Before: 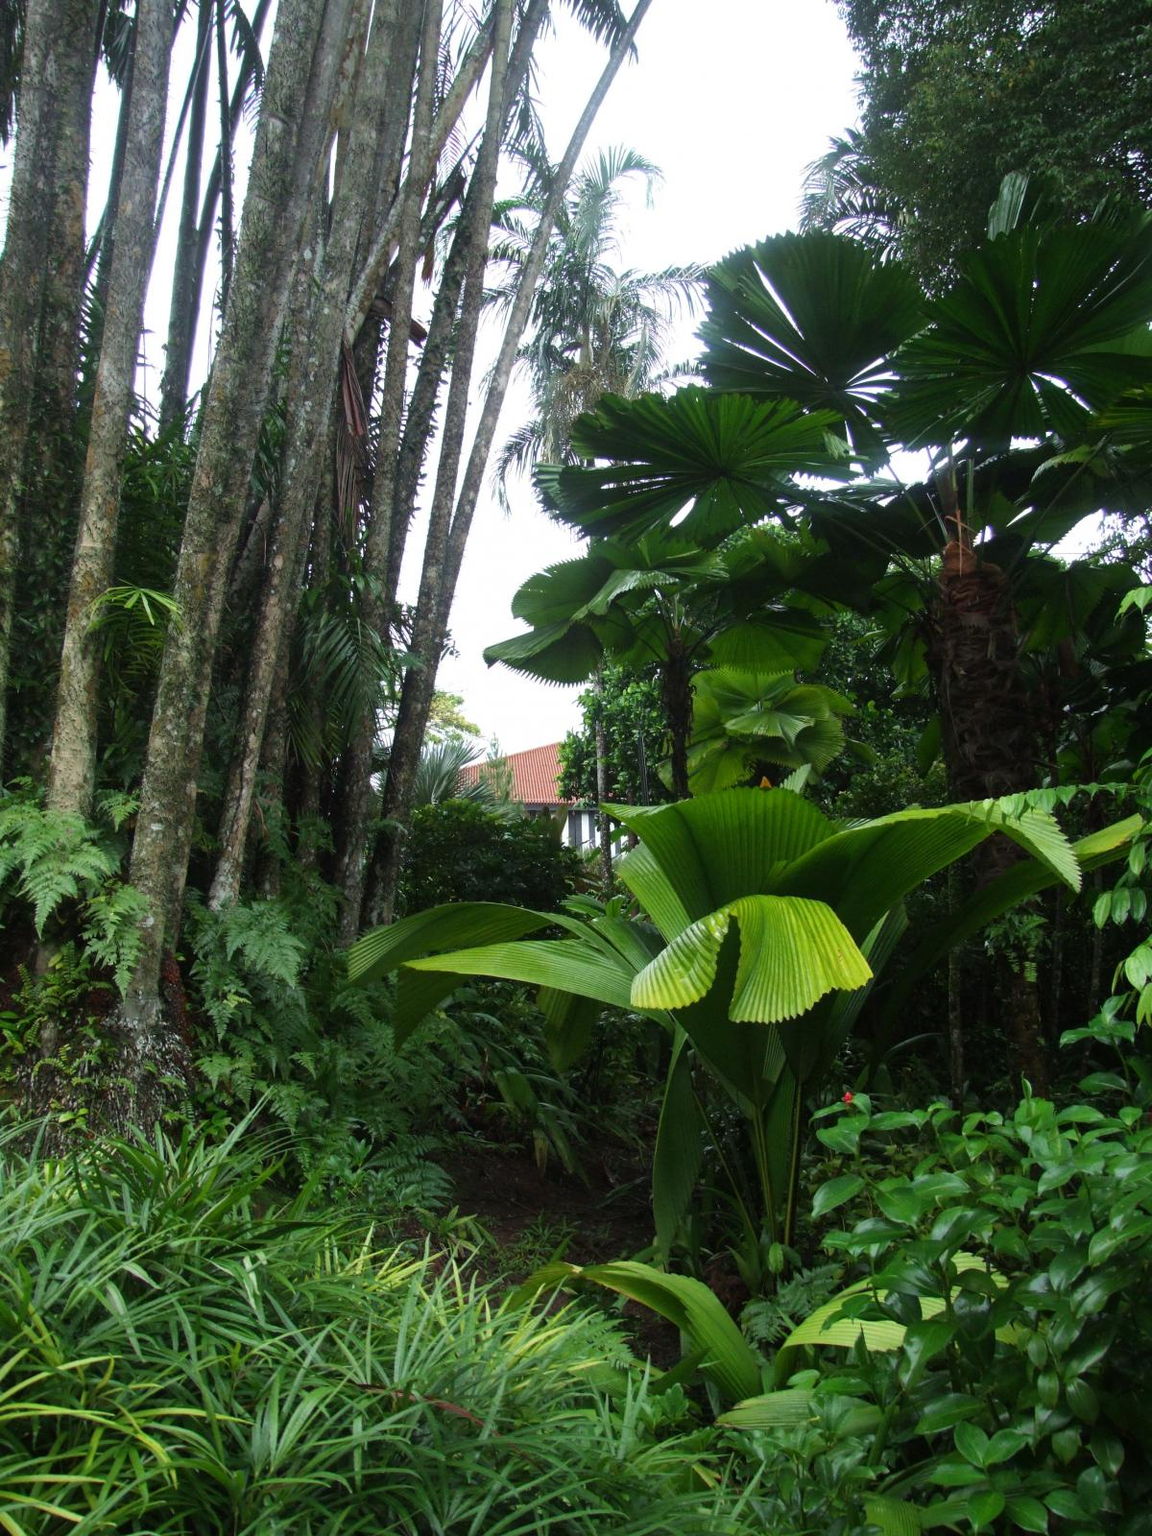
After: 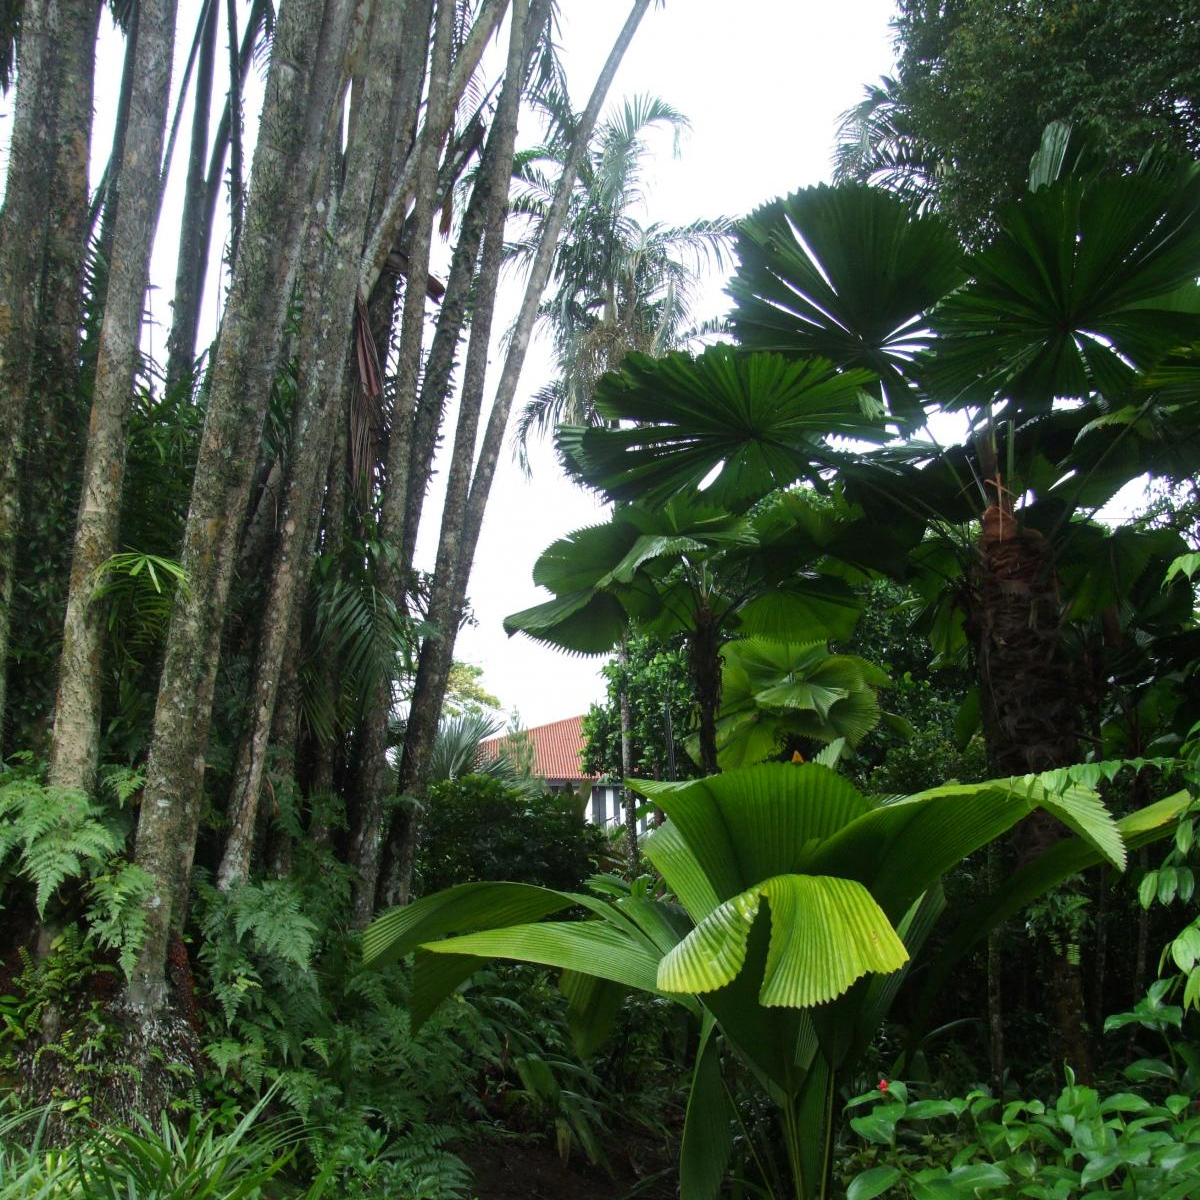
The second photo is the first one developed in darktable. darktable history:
exposure: black level correction 0.001, compensate highlight preservation false
crop: top 3.675%, bottom 21.322%
